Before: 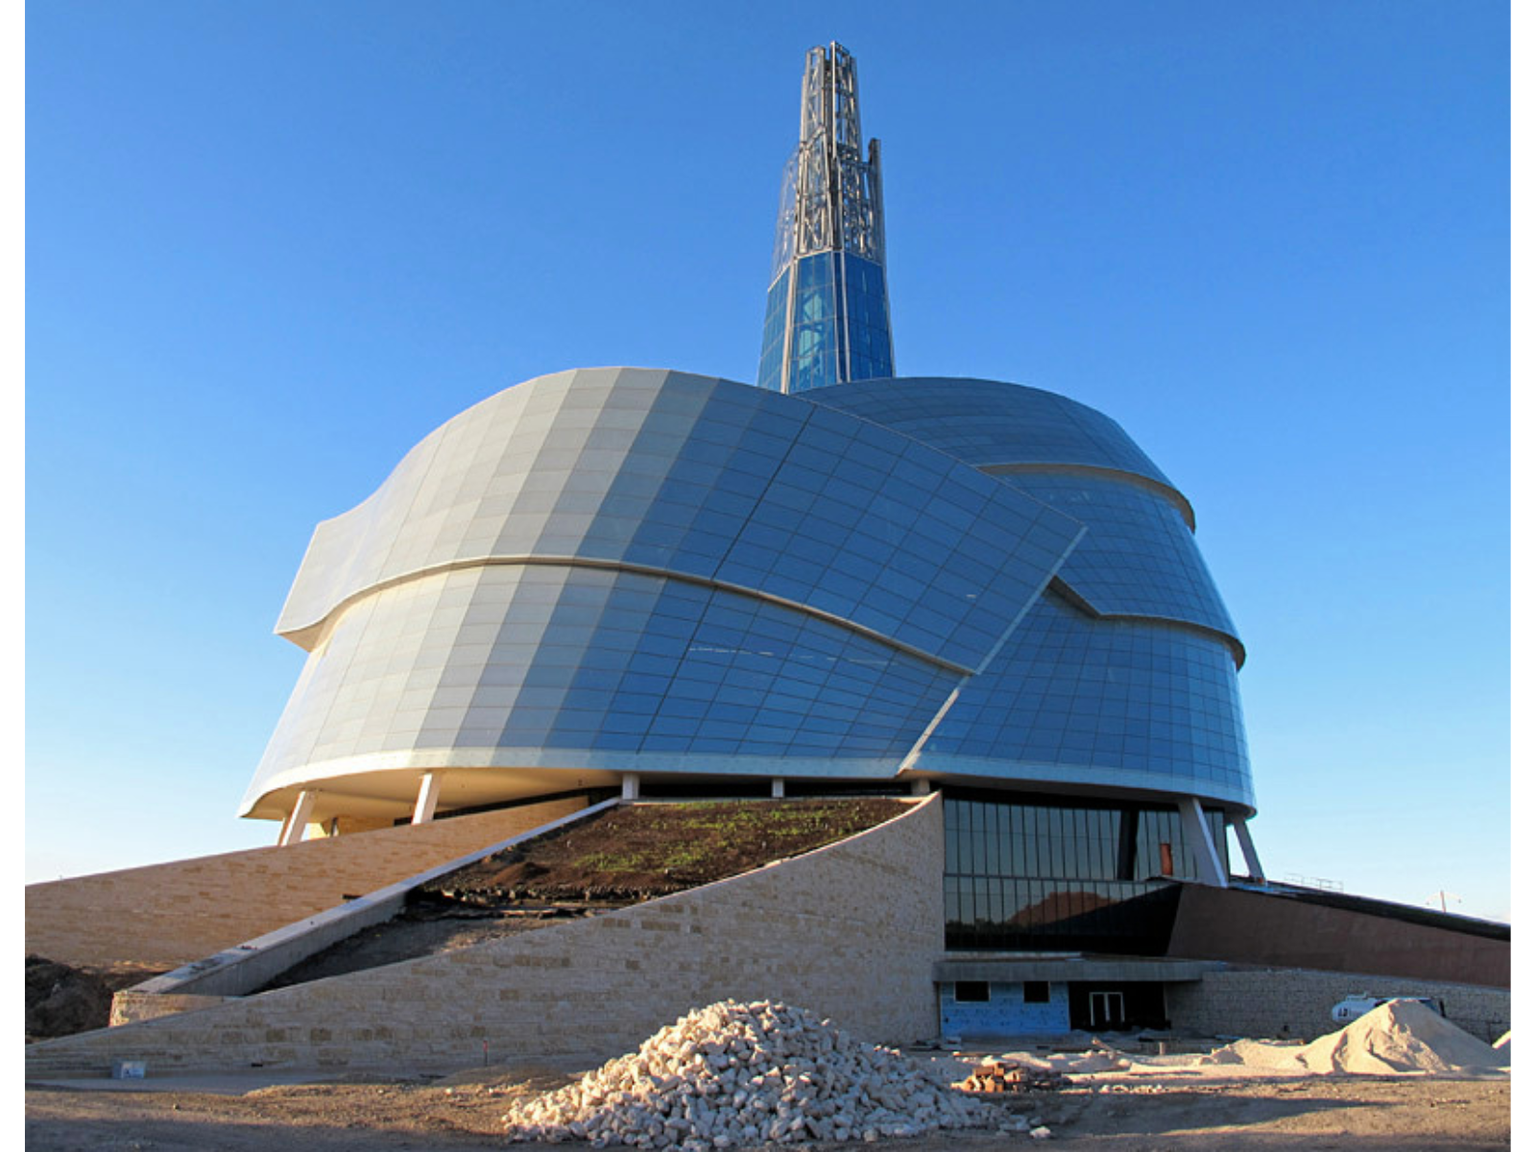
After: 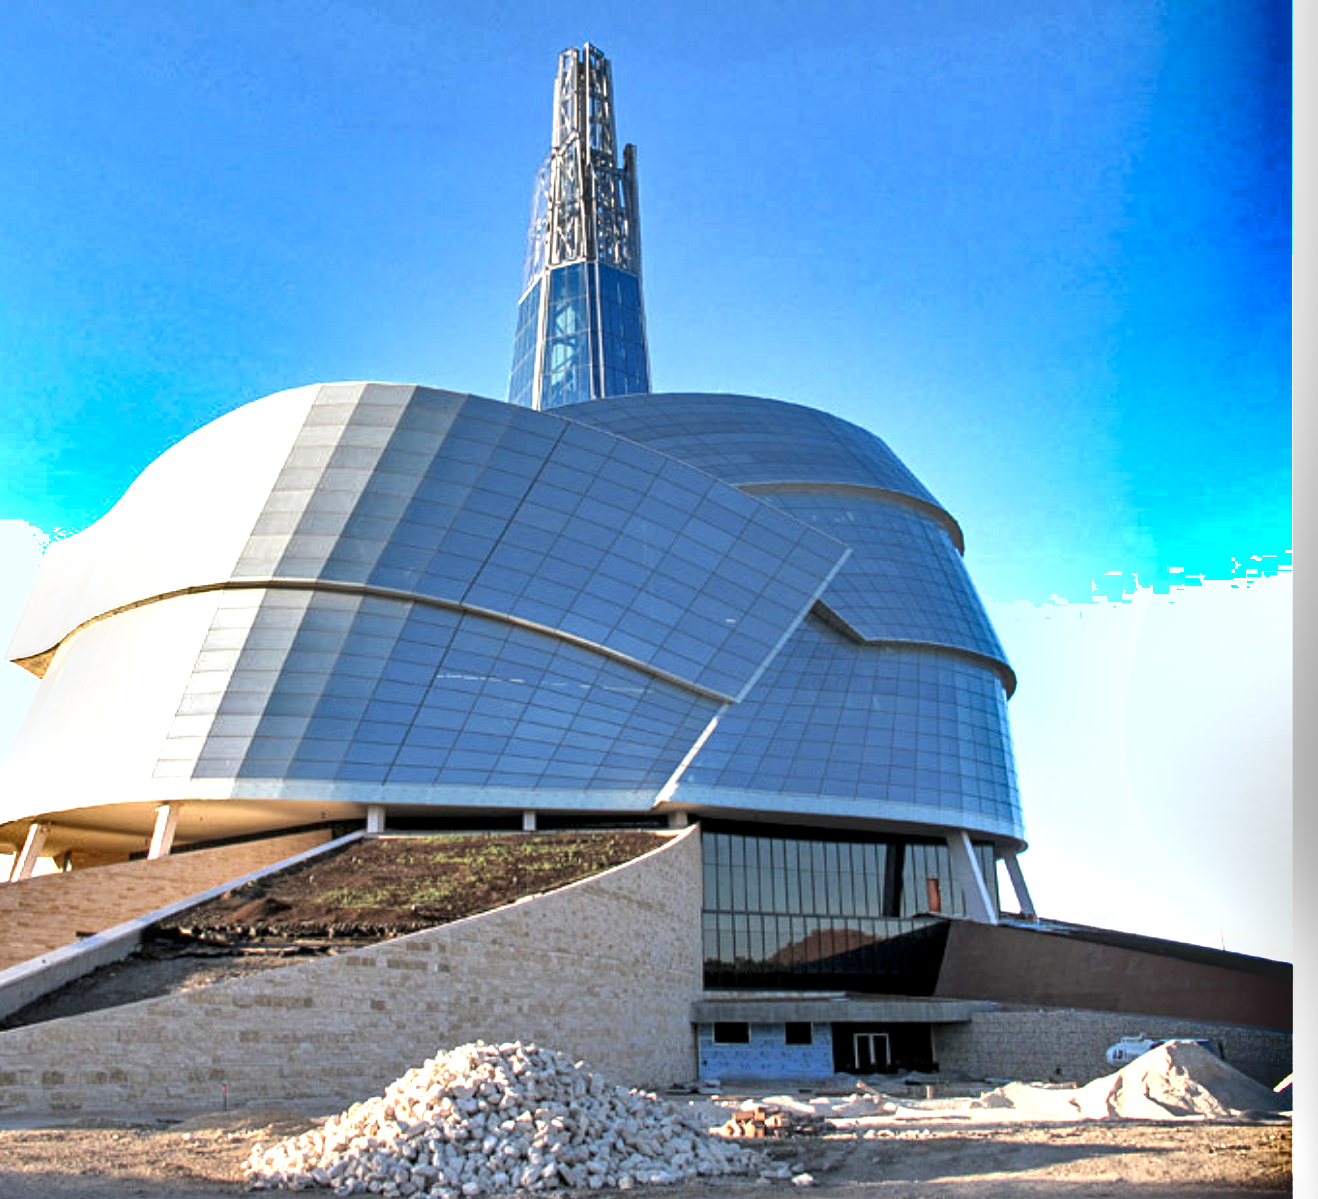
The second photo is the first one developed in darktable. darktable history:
crop: left 17.582%, bottom 0.031%
exposure: exposure 1.061 EV, compensate highlight preservation false
shadows and highlights: shadows 30.63, highlights -63.22, shadows color adjustment 98%, highlights color adjustment 58.61%, soften with gaussian
color balance: input saturation 80.07%
local contrast: on, module defaults
